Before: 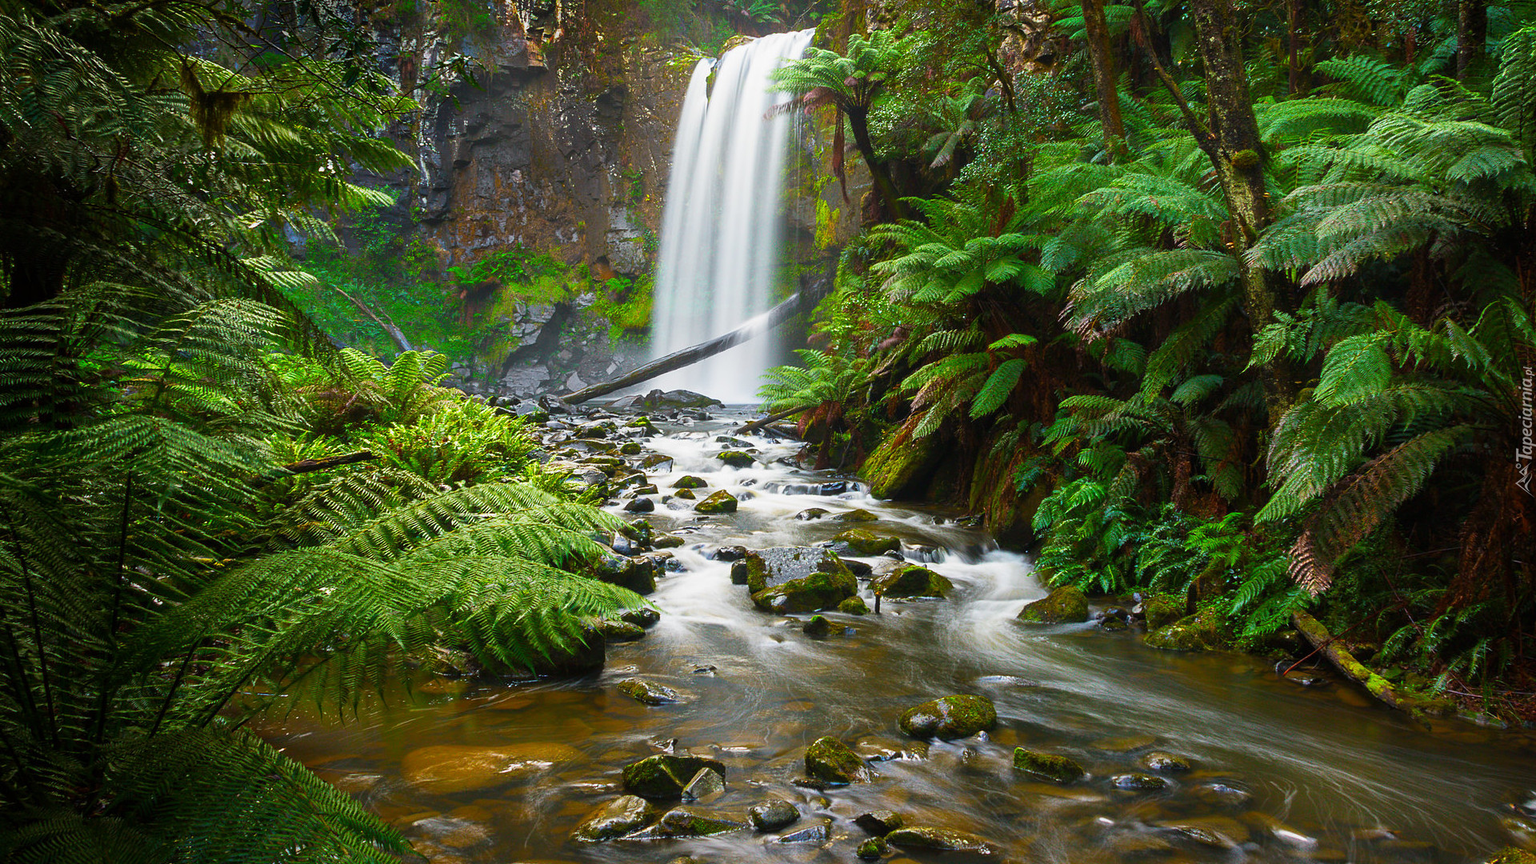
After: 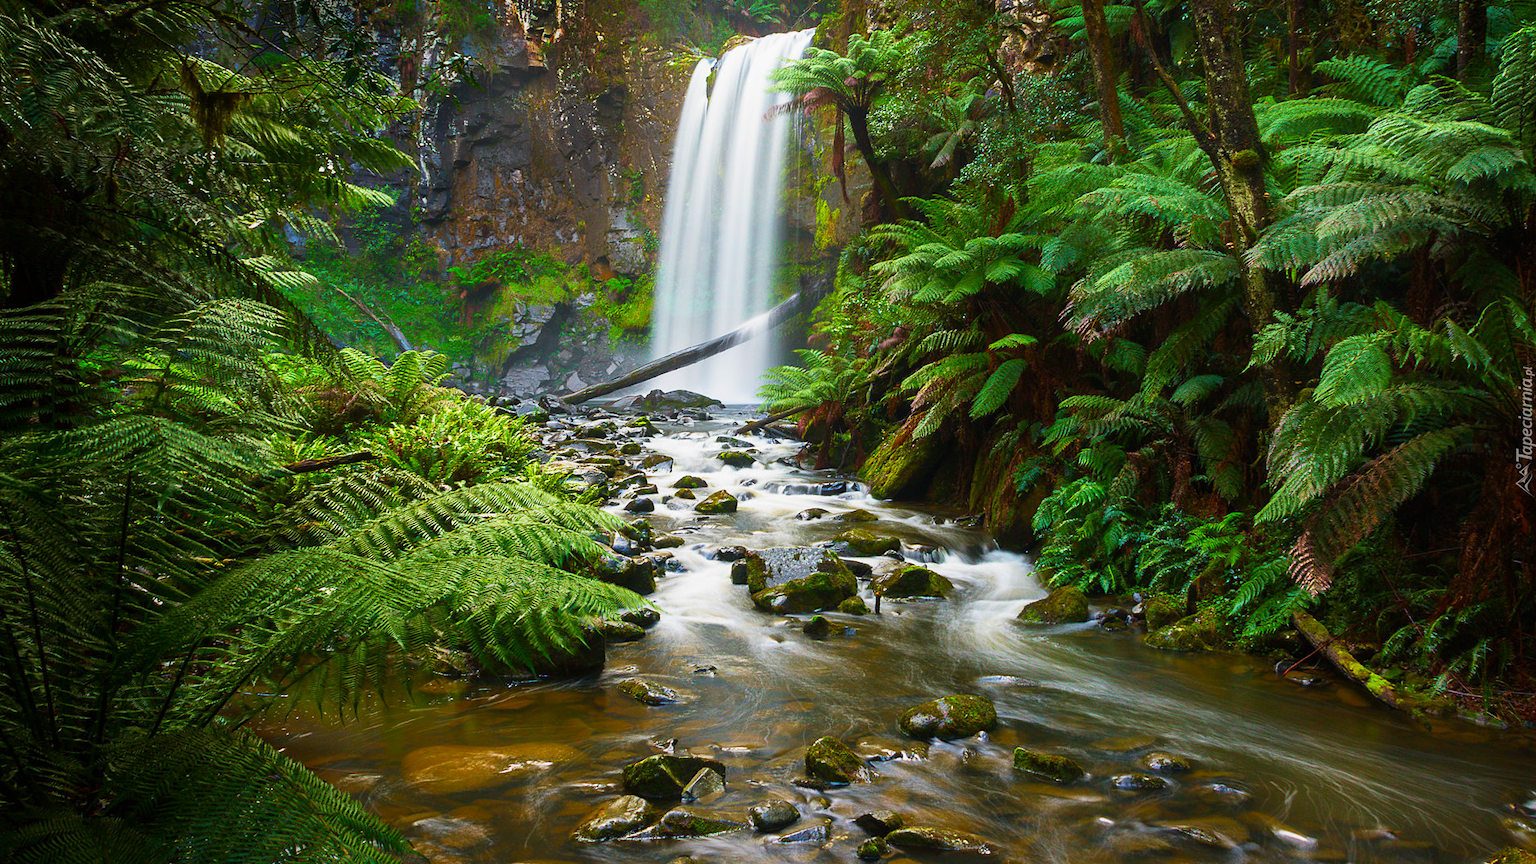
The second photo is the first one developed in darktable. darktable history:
velvia: on, module defaults
contrast brightness saturation: contrast 0.08, saturation 0.02
